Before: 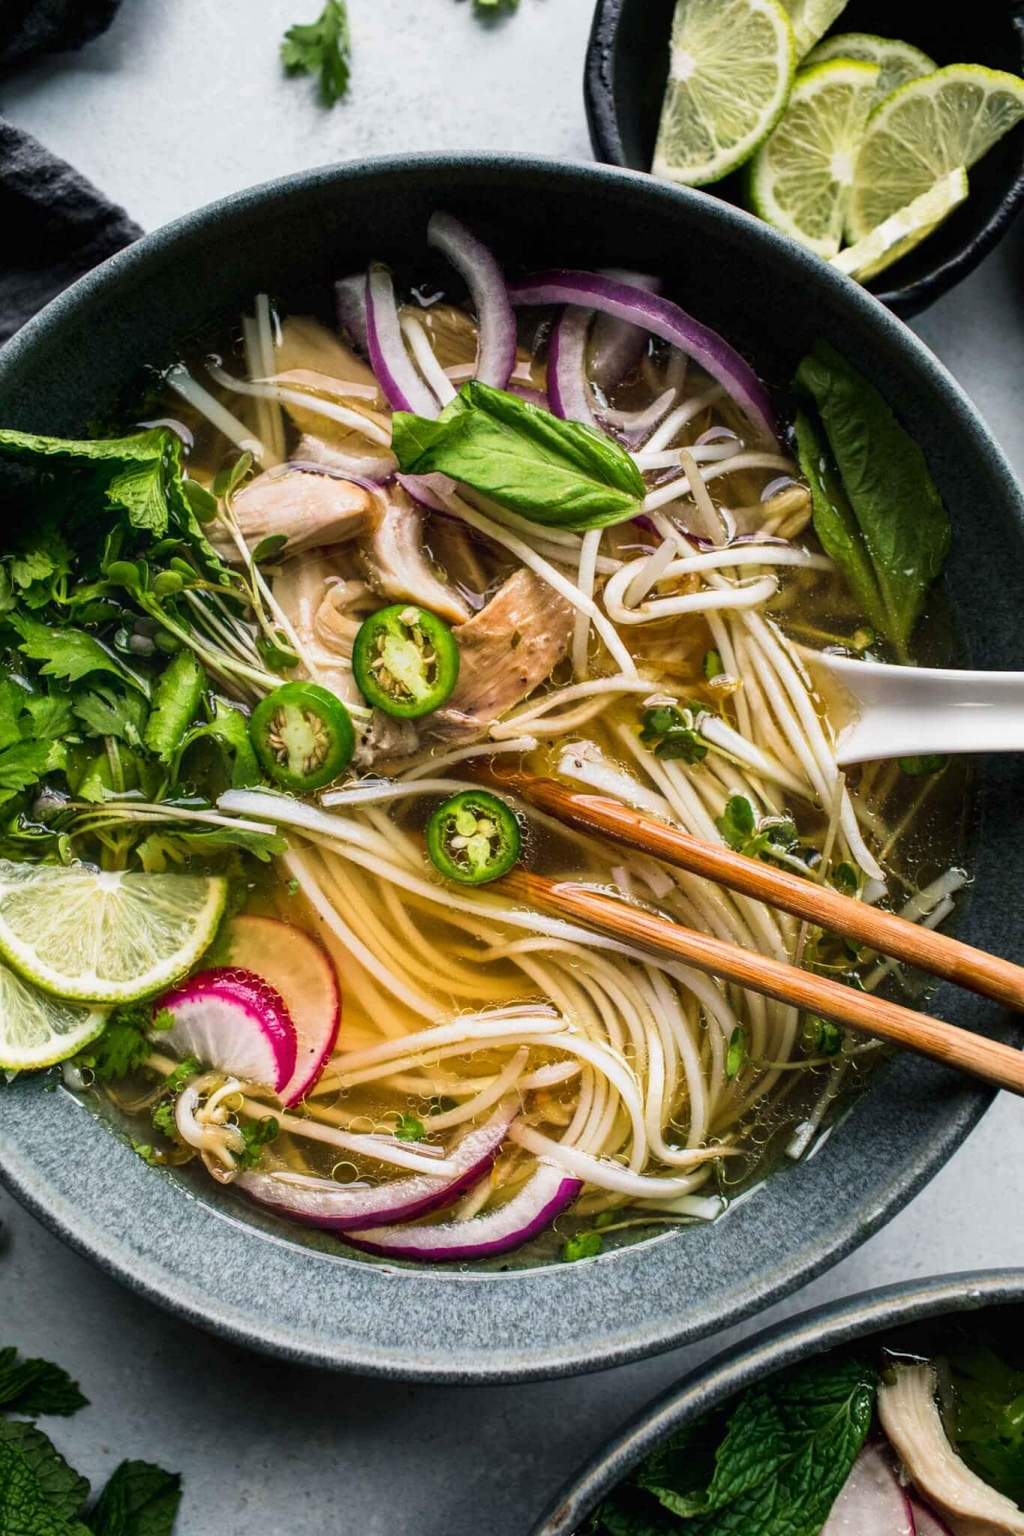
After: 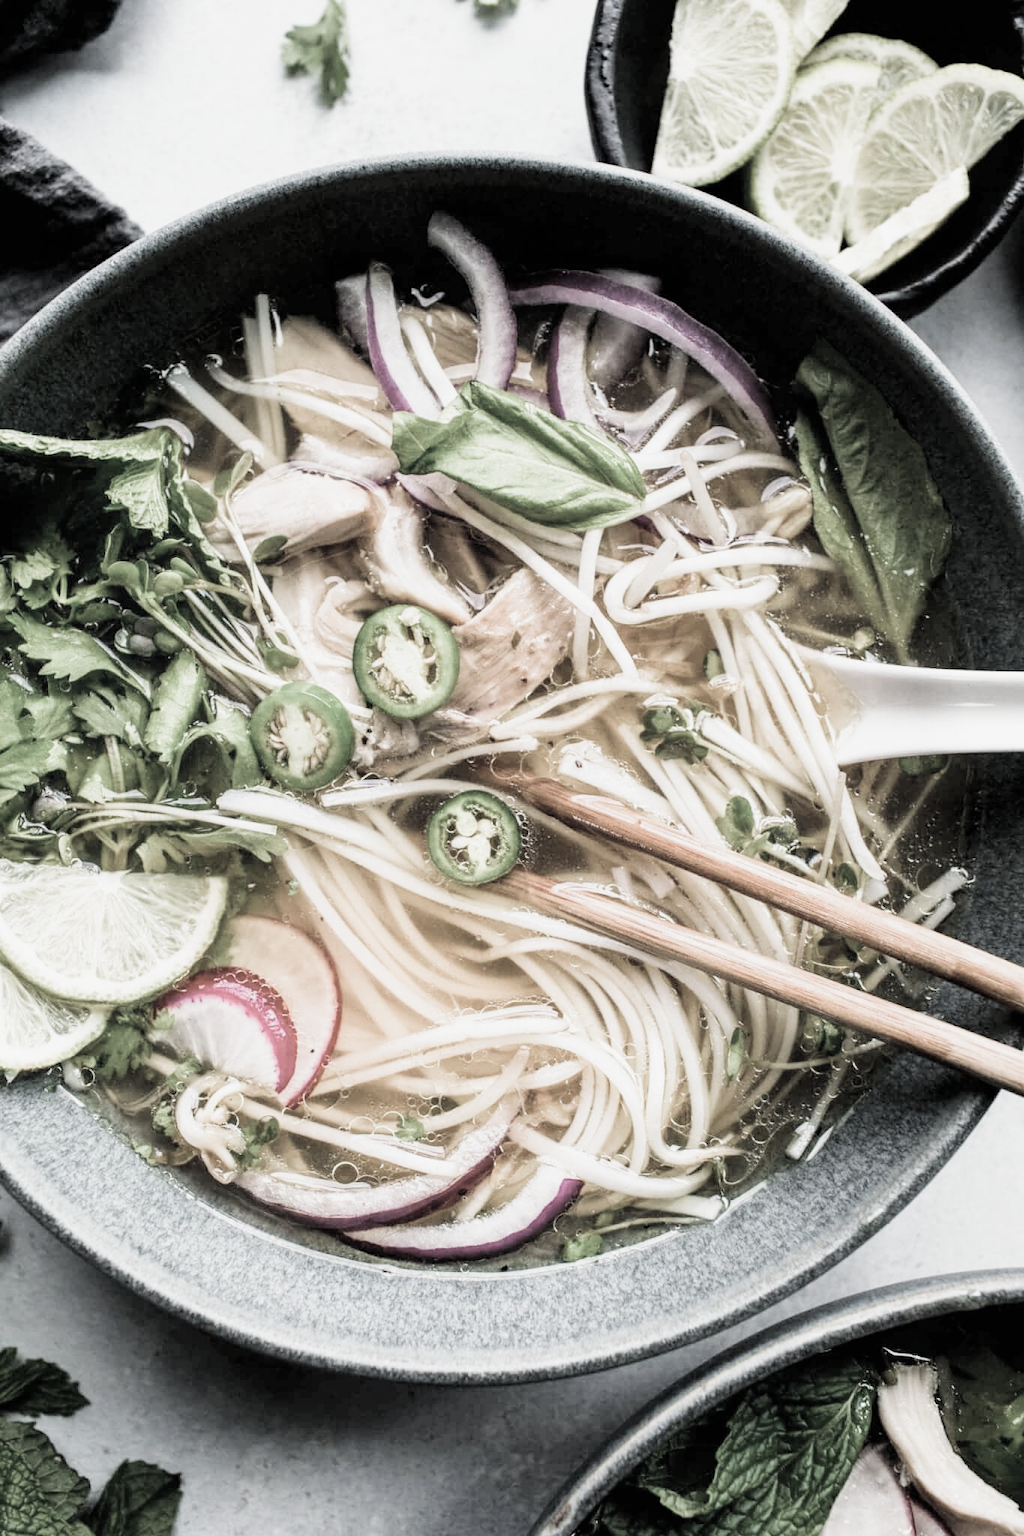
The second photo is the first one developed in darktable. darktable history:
filmic rgb: black relative exposure -7.65 EV, white relative exposure 4.56 EV, hardness 3.61, add noise in highlights 0.001, preserve chrominance luminance Y, color science v3 (2019), use custom middle-gray values true, contrast in highlights soft
exposure: black level correction 0, exposure 1.496 EV, compensate exposure bias true, compensate highlight preservation false
color zones: curves: ch1 [(0, 0.153) (0.143, 0.15) (0.286, 0.151) (0.429, 0.152) (0.571, 0.152) (0.714, 0.151) (0.857, 0.151) (1, 0.153)]
